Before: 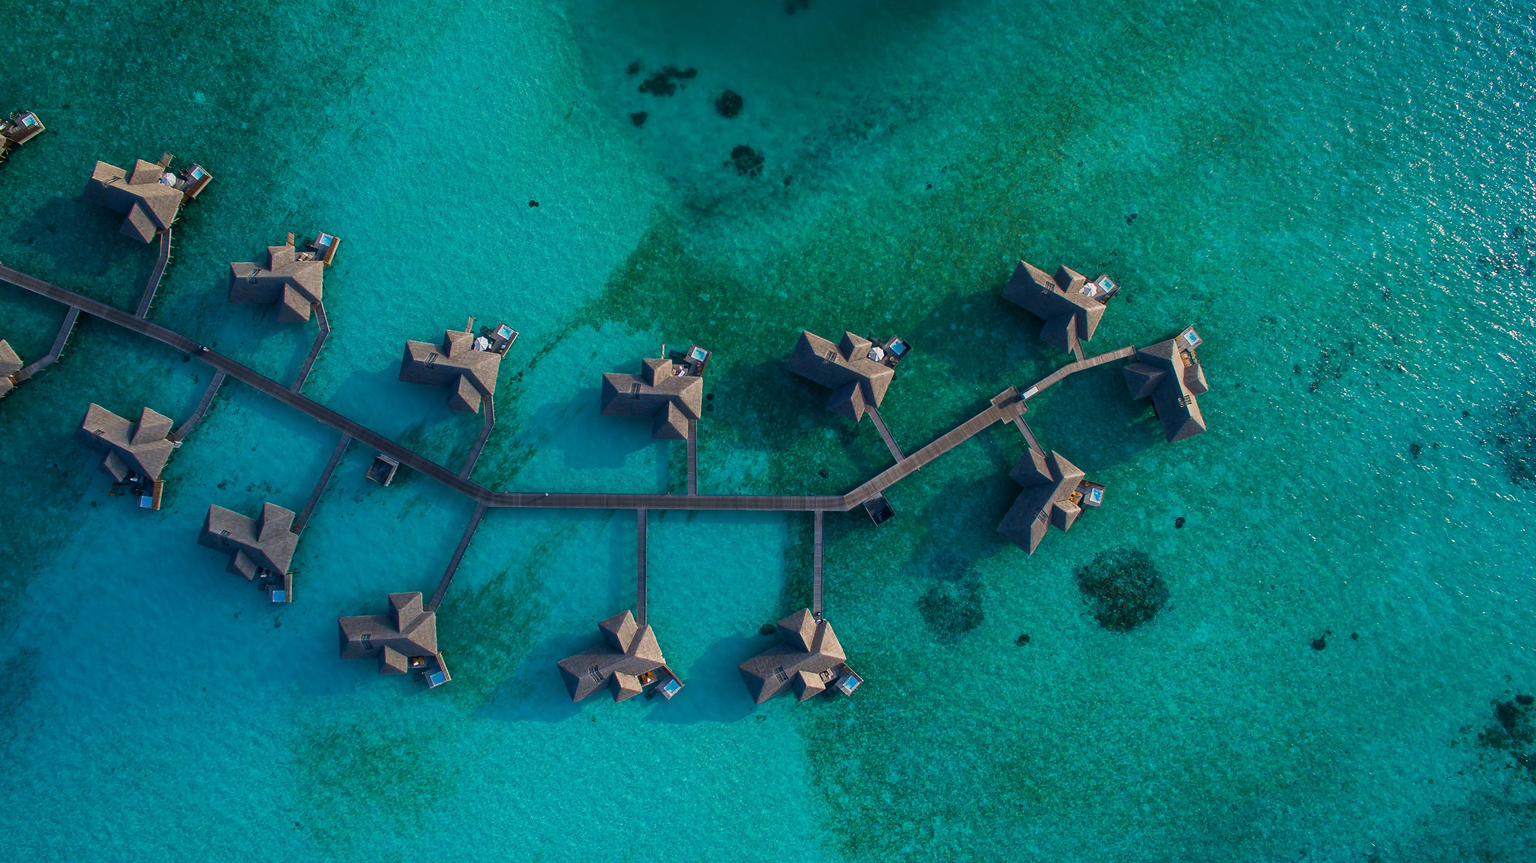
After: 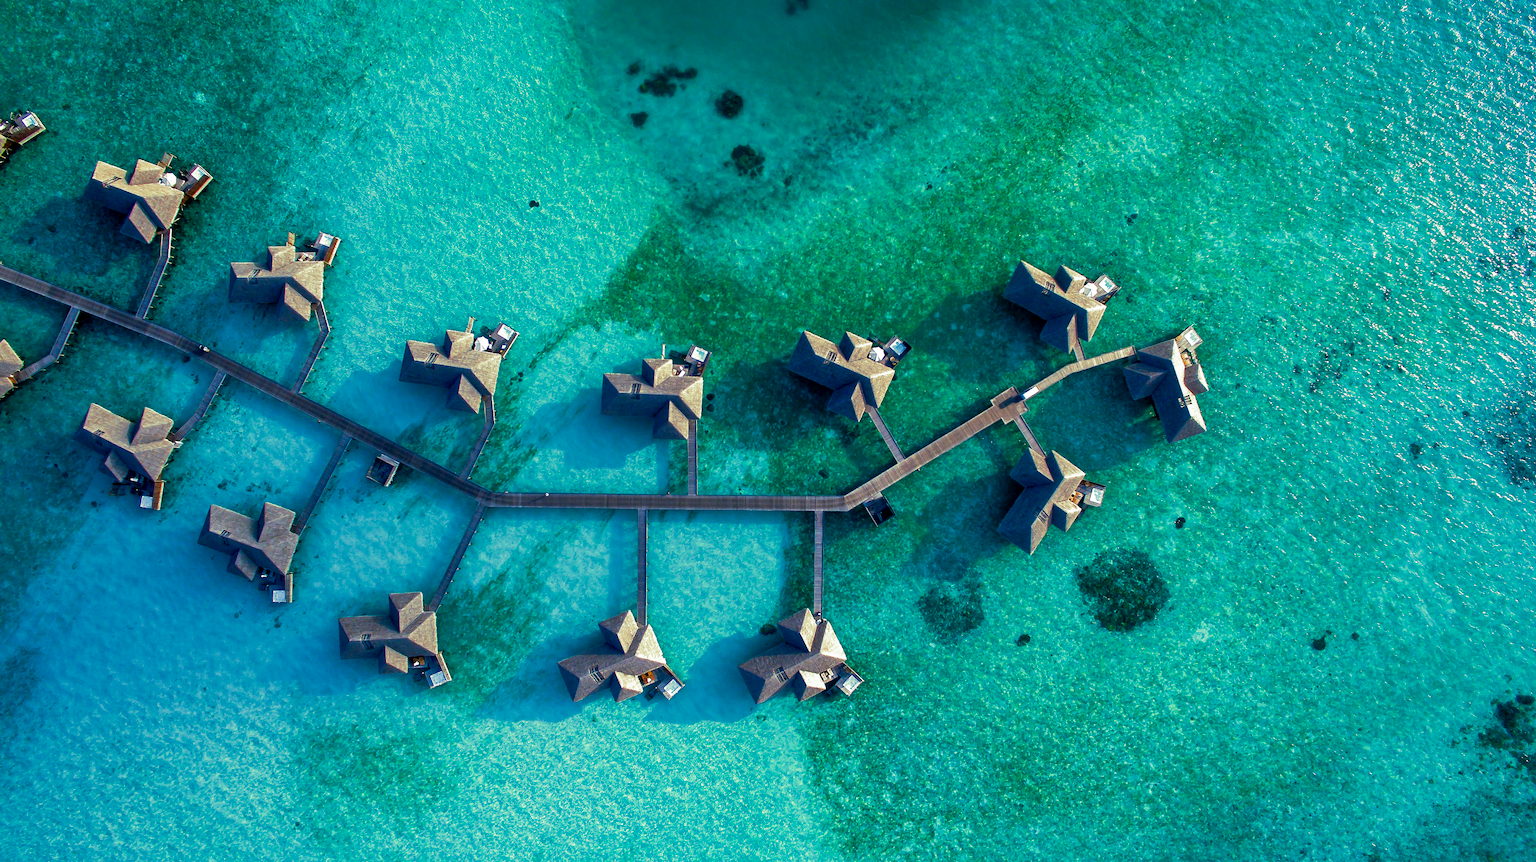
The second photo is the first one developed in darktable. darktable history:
color balance: lift [0.991, 1, 1, 1], gamma [0.996, 1, 1, 1], input saturation 98.52%, contrast 20.34%, output saturation 103.72%
shadows and highlights: on, module defaults
exposure: exposure 0.669 EV, compensate highlight preservation false
split-toning: shadows › hue 290.82°, shadows › saturation 0.34, highlights › saturation 0.38, balance 0, compress 50%
